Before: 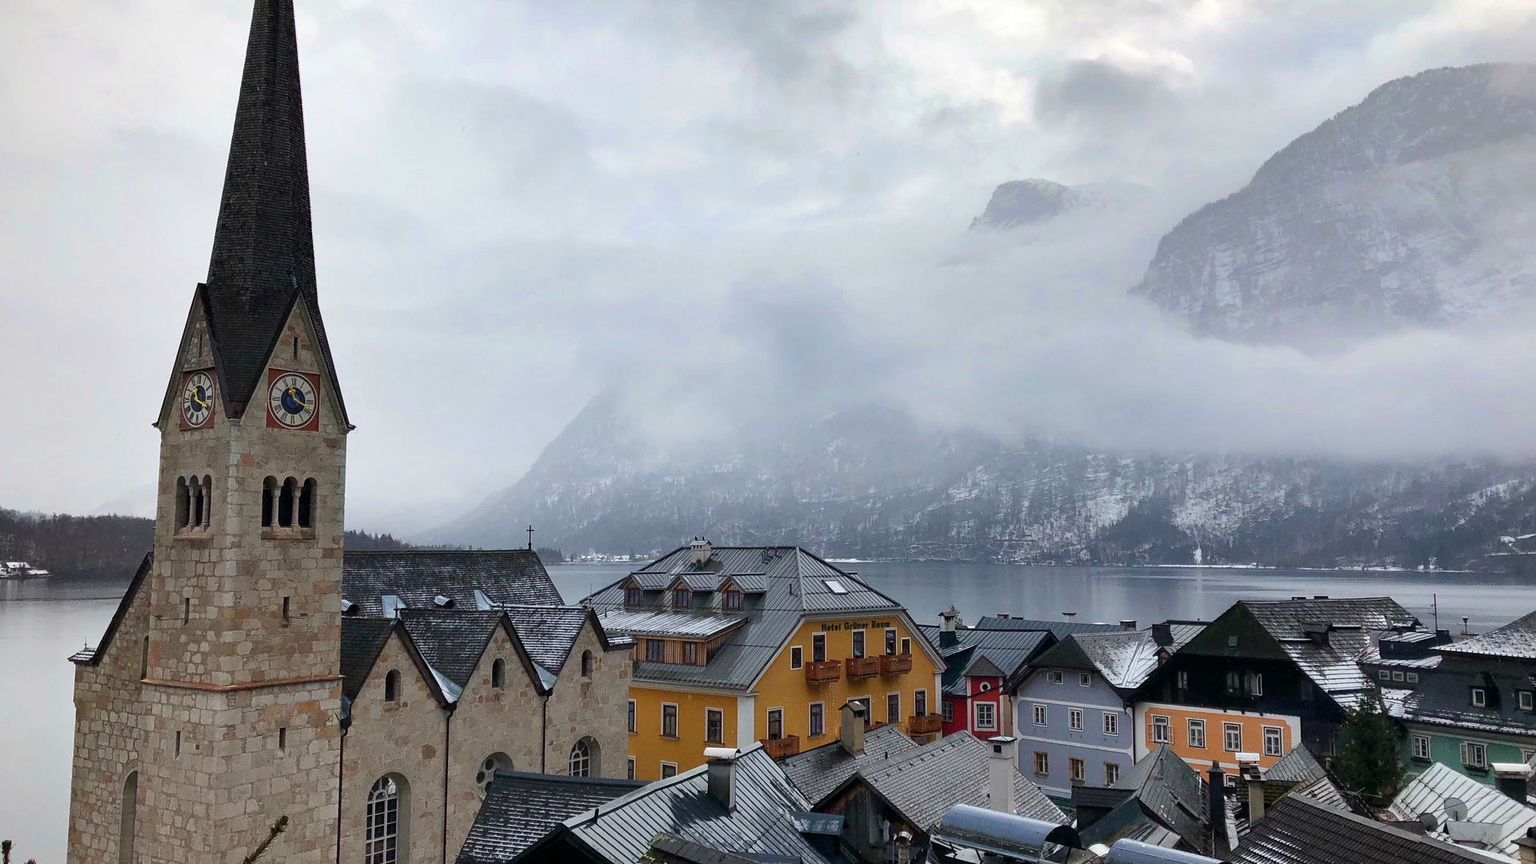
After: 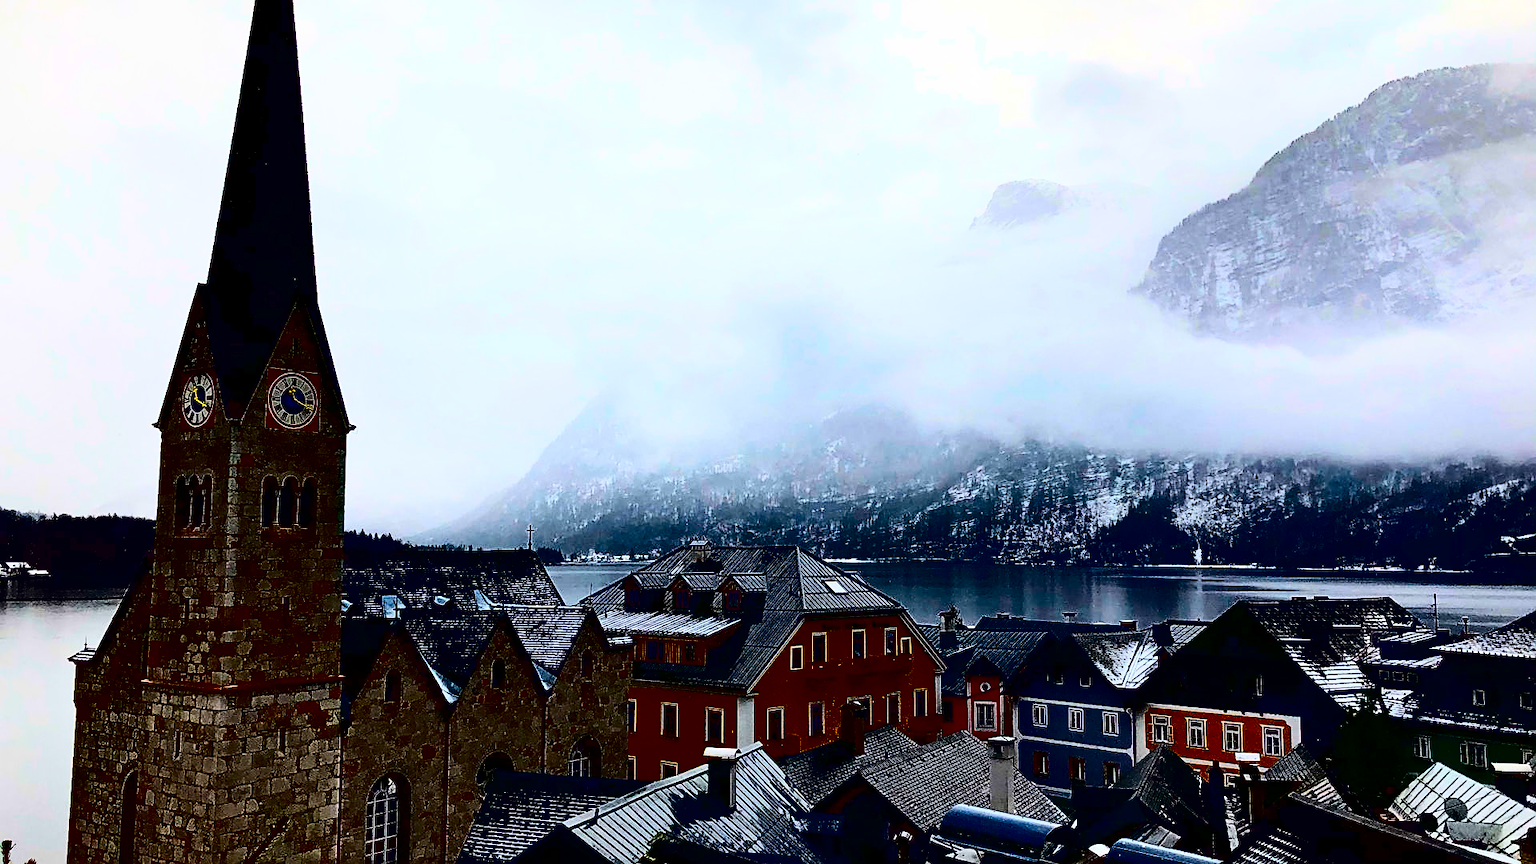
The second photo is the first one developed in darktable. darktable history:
tone equalizer: -7 EV 0.13 EV, smoothing diameter 25%, edges refinement/feathering 10, preserve details guided filter
shadows and highlights: shadows -23.08, highlights 46.15, soften with gaussian
sharpen: on, module defaults
contrast brightness saturation: contrast 0.77, brightness -1, saturation 1
